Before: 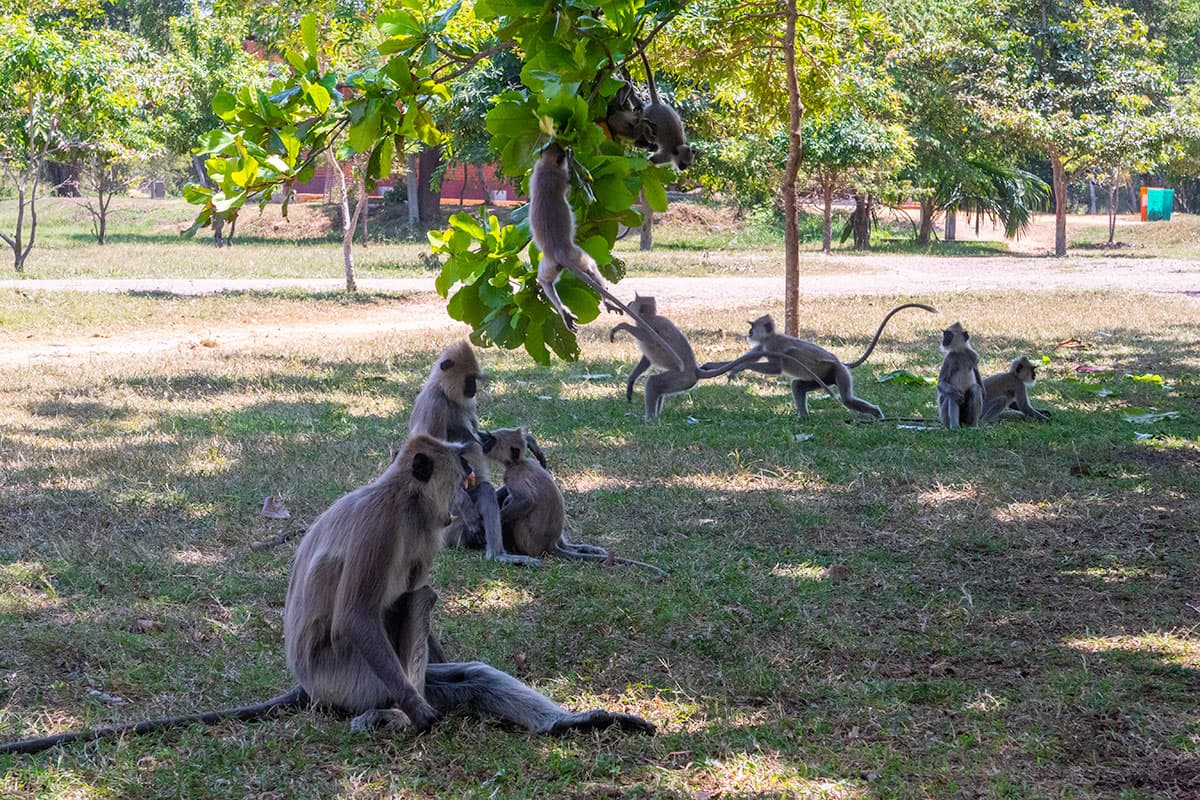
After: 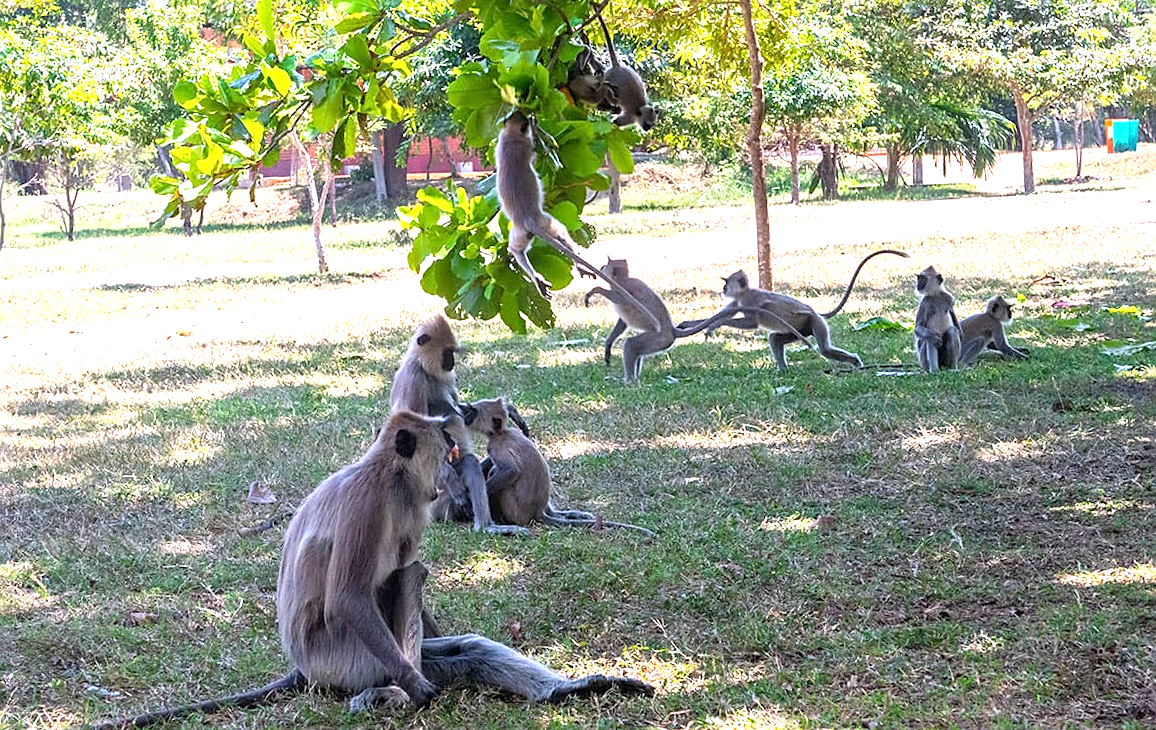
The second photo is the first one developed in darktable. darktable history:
rotate and perspective: rotation -3.52°, crop left 0.036, crop right 0.964, crop top 0.081, crop bottom 0.919
sharpen: radius 1.864, amount 0.398, threshold 1.271
exposure: exposure 1 EV, compensate highlight preservation false
